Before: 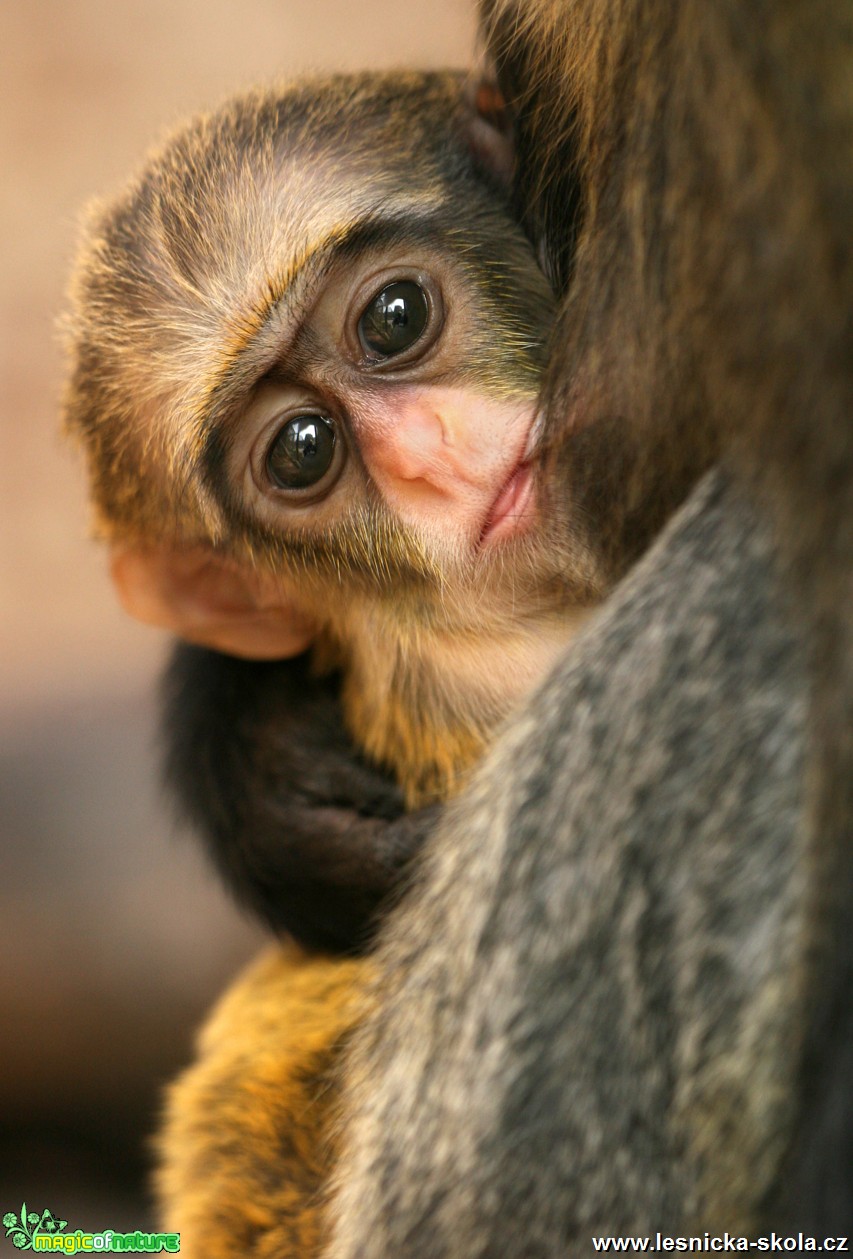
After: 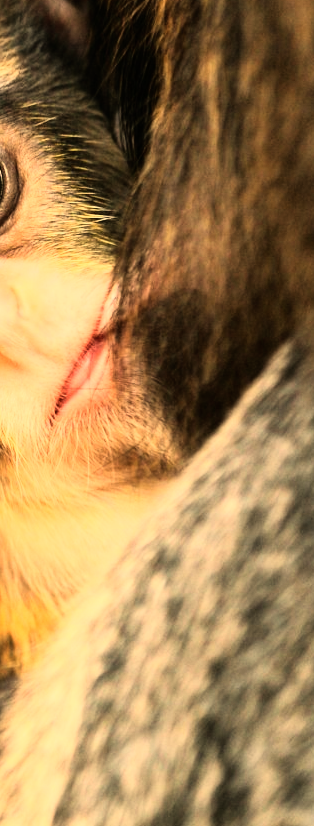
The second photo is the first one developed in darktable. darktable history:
crop and rotate: left 49.936%, top 10.094%, right 13.136%, bottom 24.256%
rgb curve: curves: ch0 [(0, 0) (0.21, 0.15) (0.24, 0.21) (0.5, 0.75) (0.75, 0.96) (0.89, 0.99) (1, 1)]; ch1 [(0, 0.02) (0.21, 0.13) (0.25, 0.2) (0.5, 0.67) (0.75, 0.9) (0.89, 0.97) (1, 1)]; ch2 [(0, 0.02) (0.21, 0.13) (0.25, 0.2) (0.5, 0.67) (0.75, 0.9) (0.89, 0.97) (1, 1)], compensate middle gray true
white balance: red 1.138, green 0.996, blue 0.812
